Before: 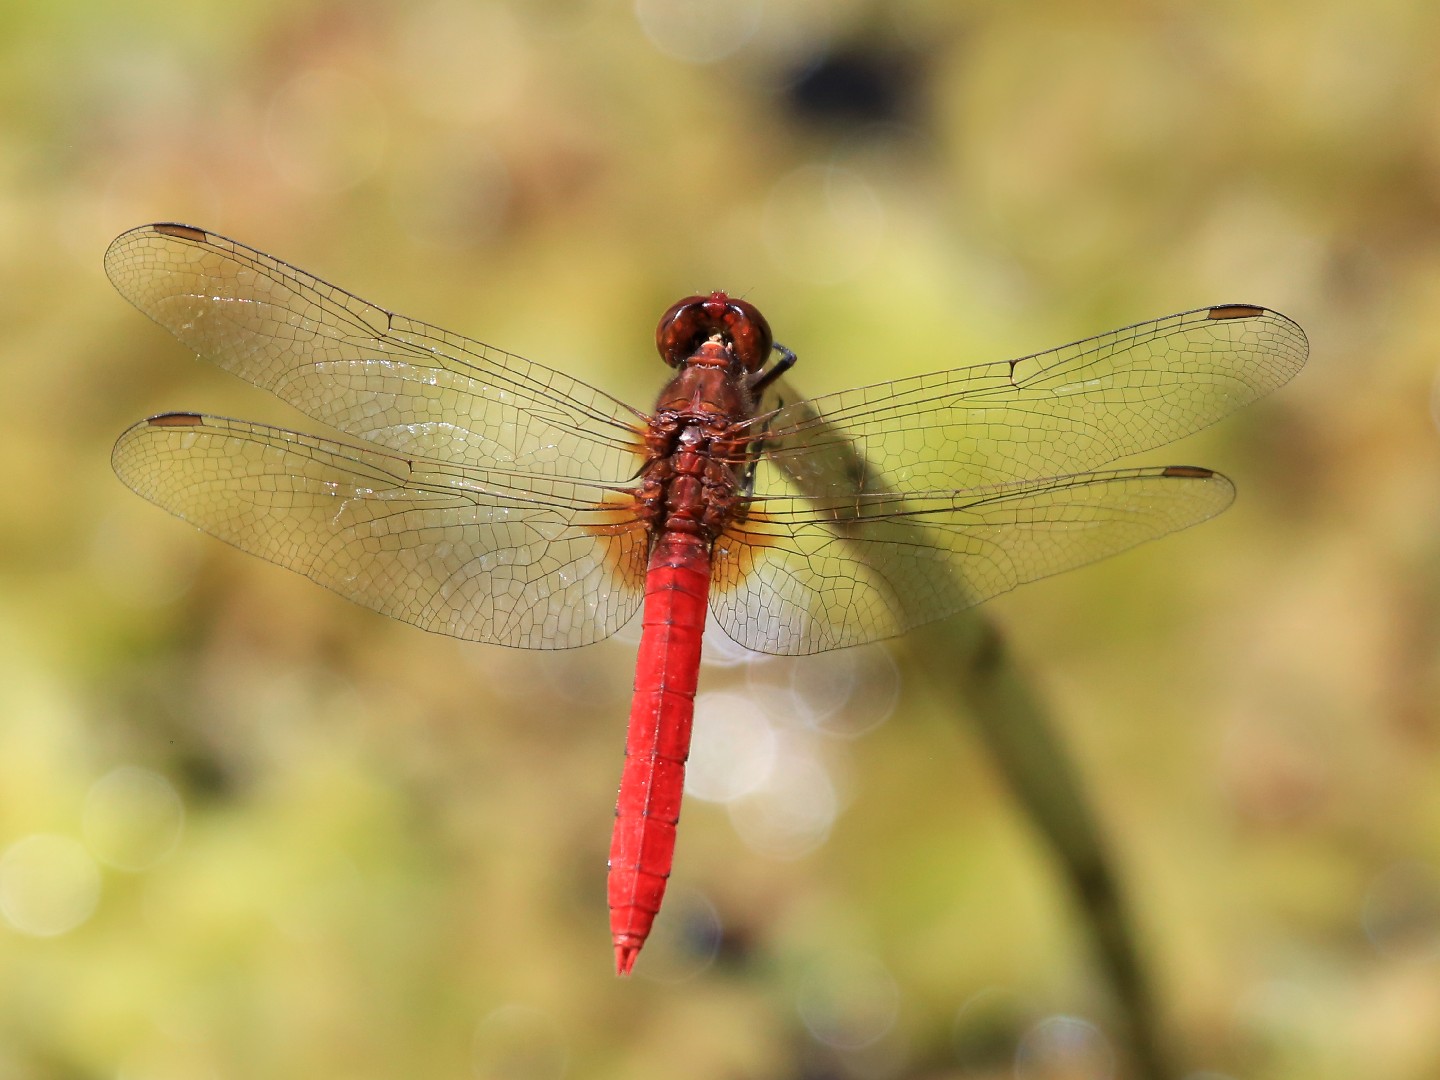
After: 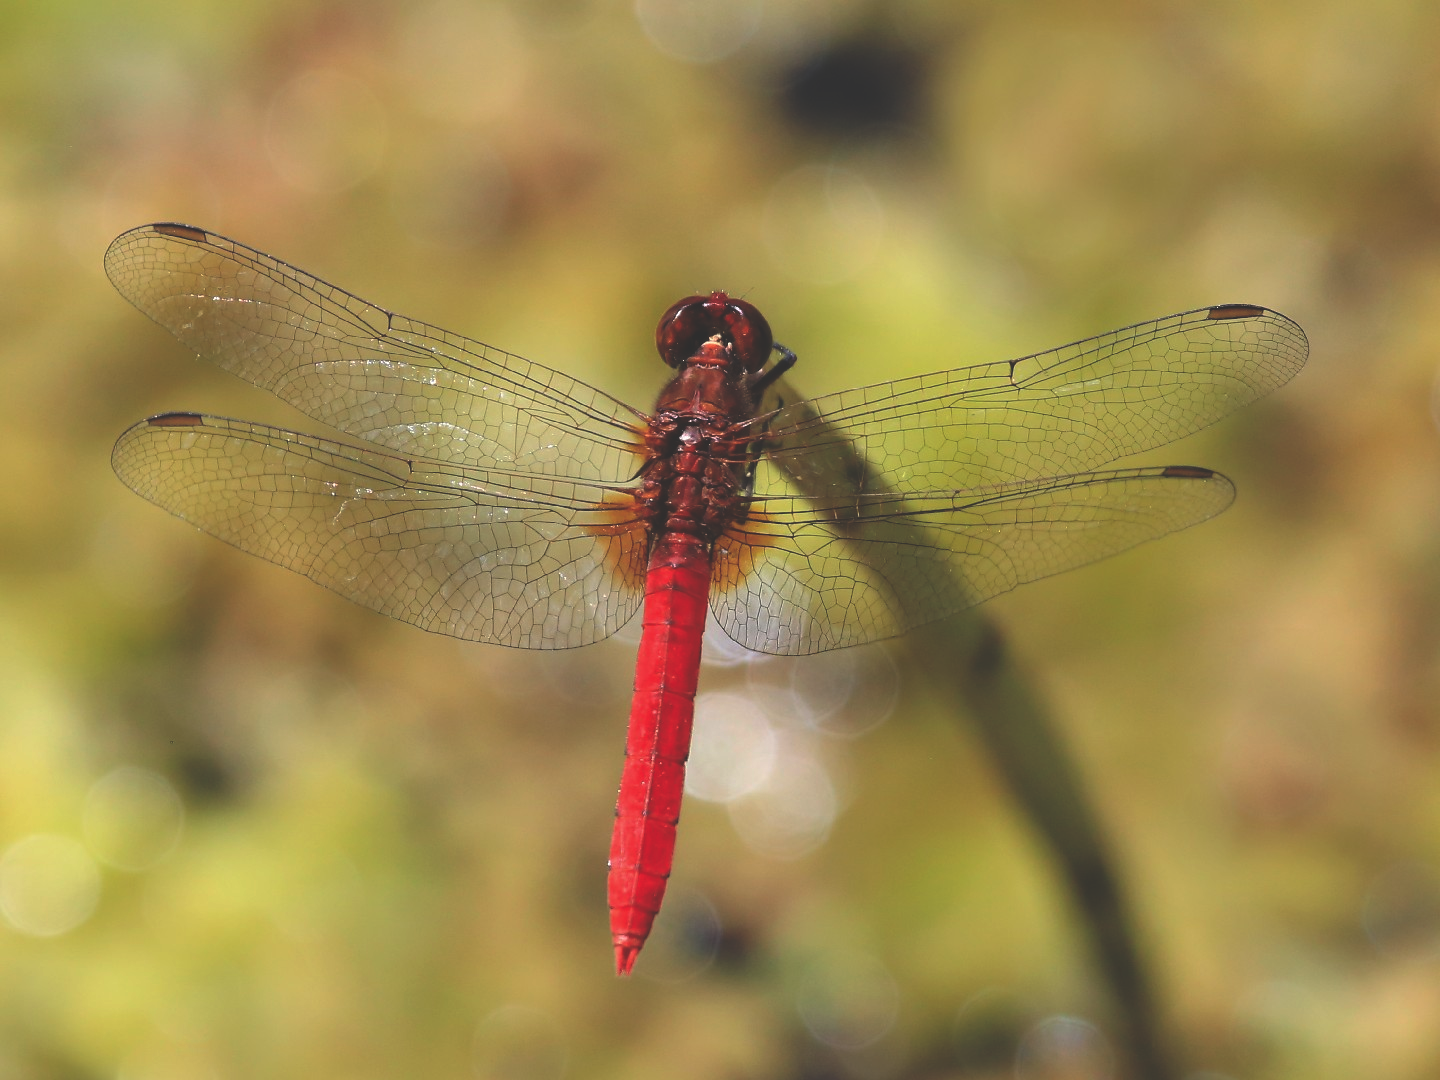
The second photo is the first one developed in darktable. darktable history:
levels: levels [0.016, 0.5, 0.996]
rgb curve: curves: ch0 [(0, 0.186) (0.314, 0.284) (0.775, 0.708) (1, 1)], compensate middle gray true, preserve colors none
